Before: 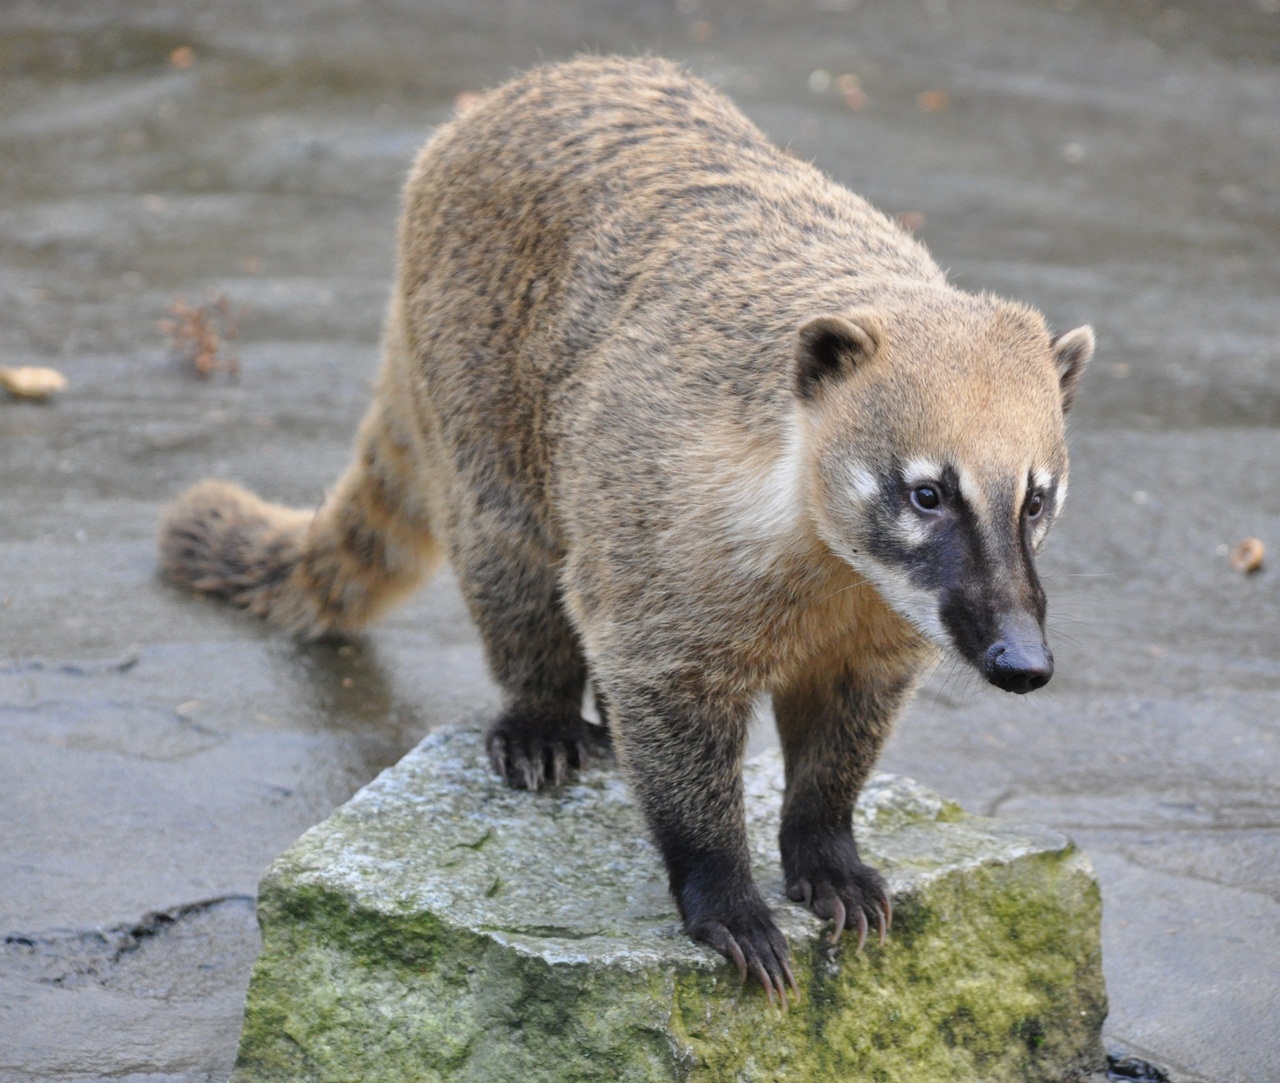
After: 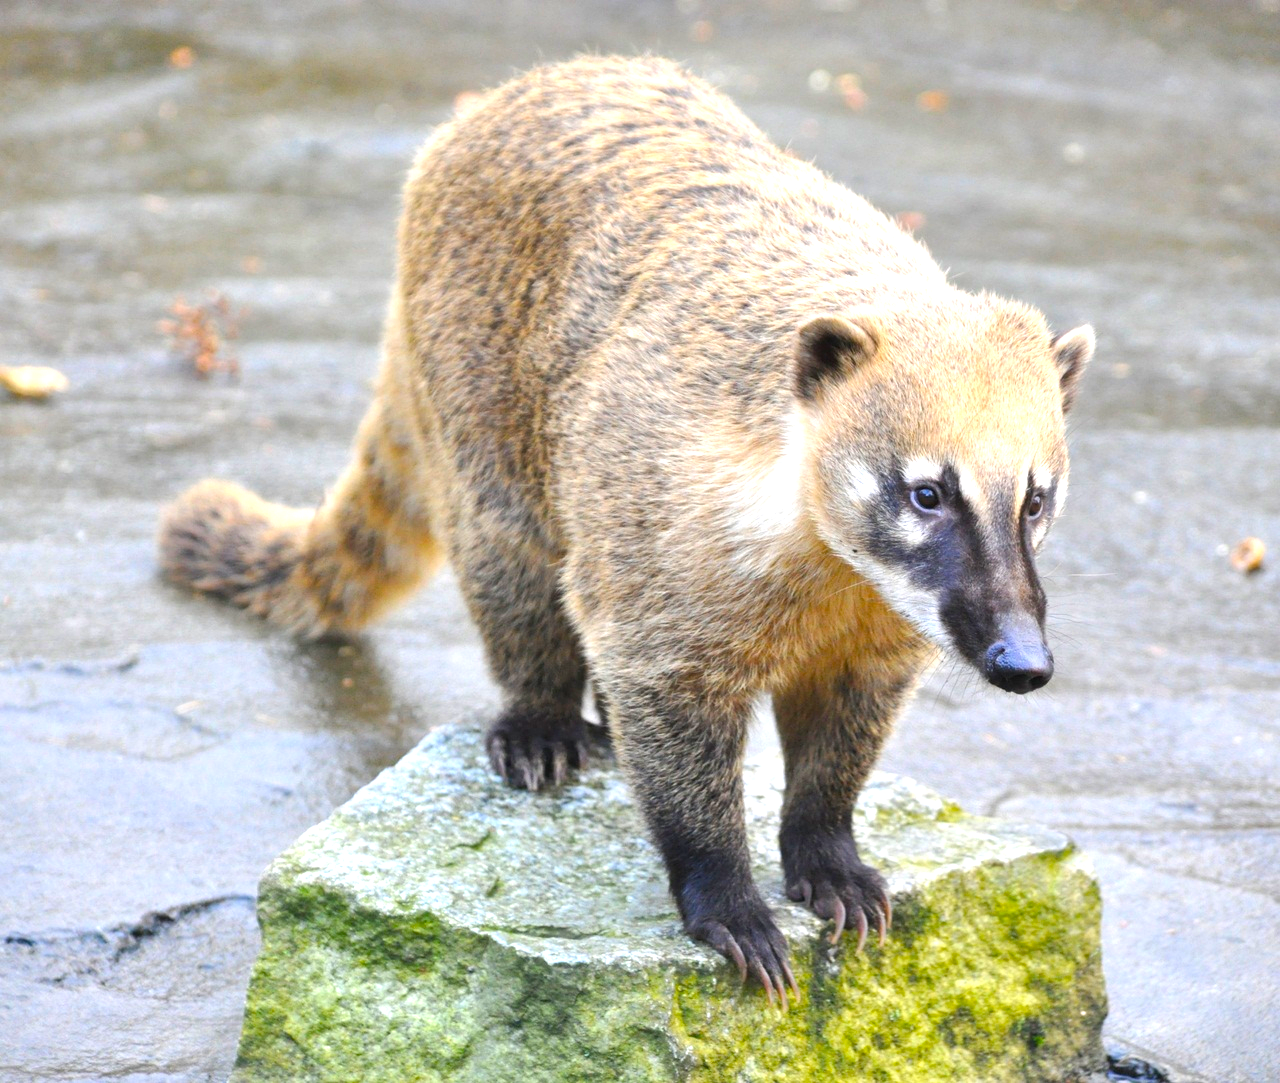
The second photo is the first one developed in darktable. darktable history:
exposure: exposure 1 EV, compensate highlight preservation false
color balance rgb: linear chroma grading › global chroma 15%, perceptual saturation grading › global saturation 30%
